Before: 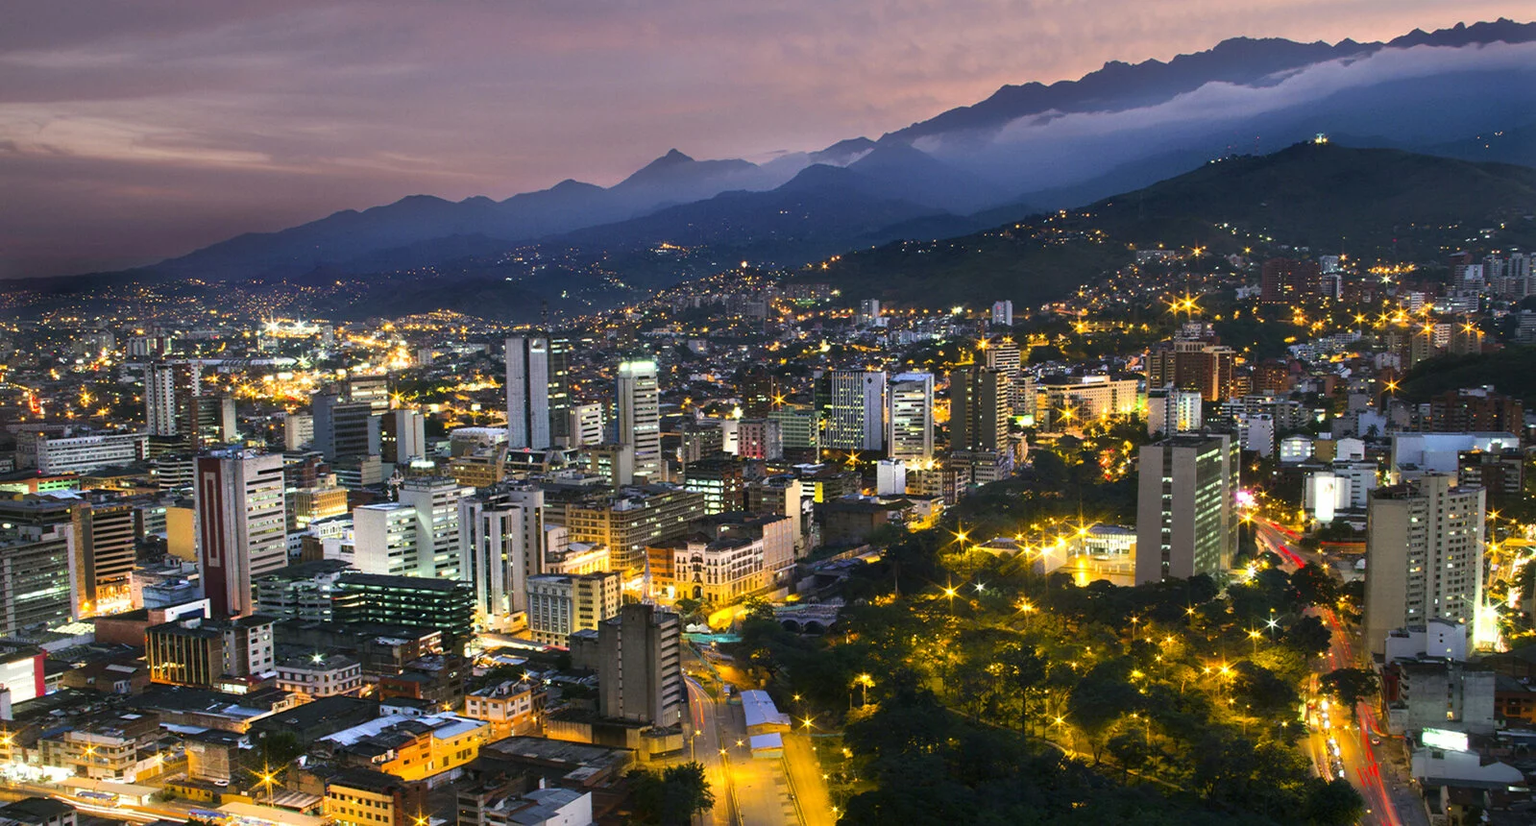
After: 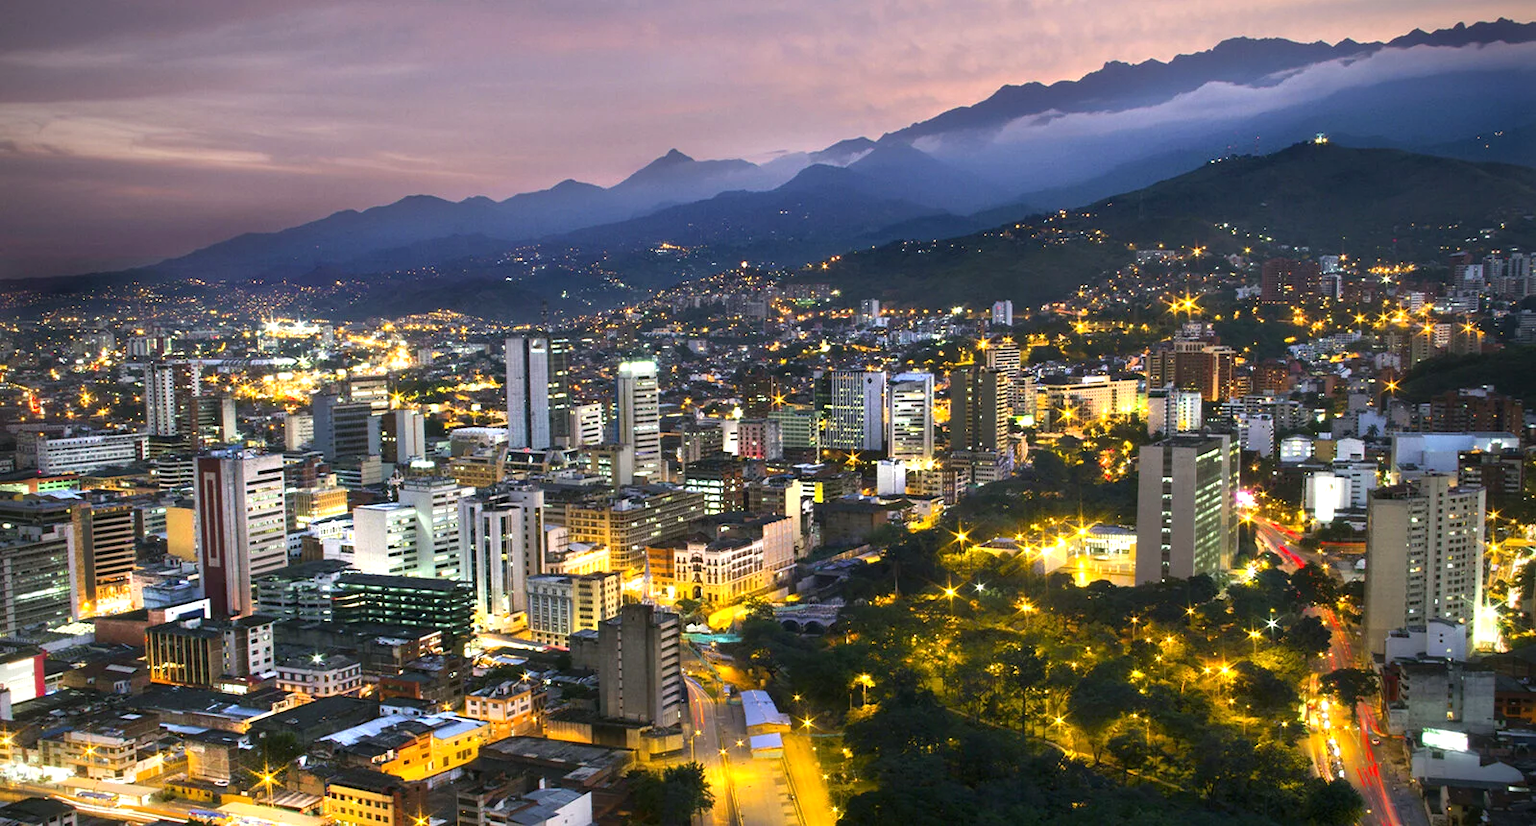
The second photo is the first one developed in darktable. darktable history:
vignetting: brightness -0.629, saturation -0.007, center (-0.028, 0.239)
exposure: black level correction 0.001, exposure 0.5 EV, compensate exposure bias true, compensate highlight preservation false
